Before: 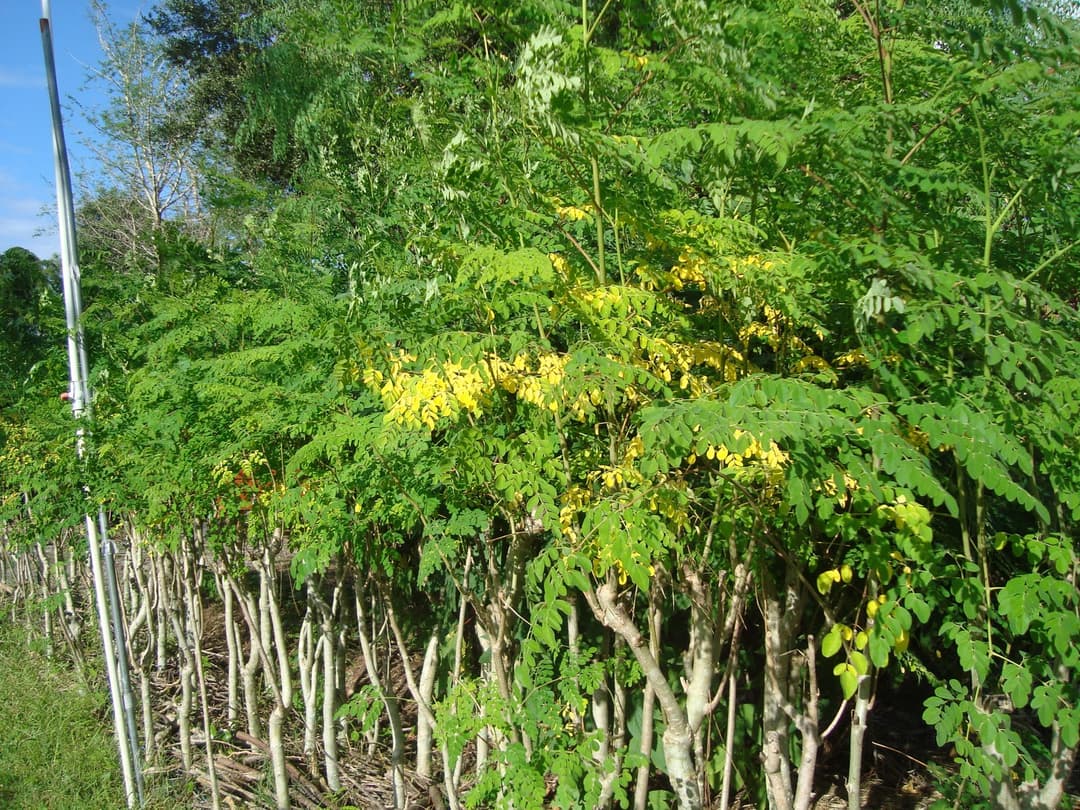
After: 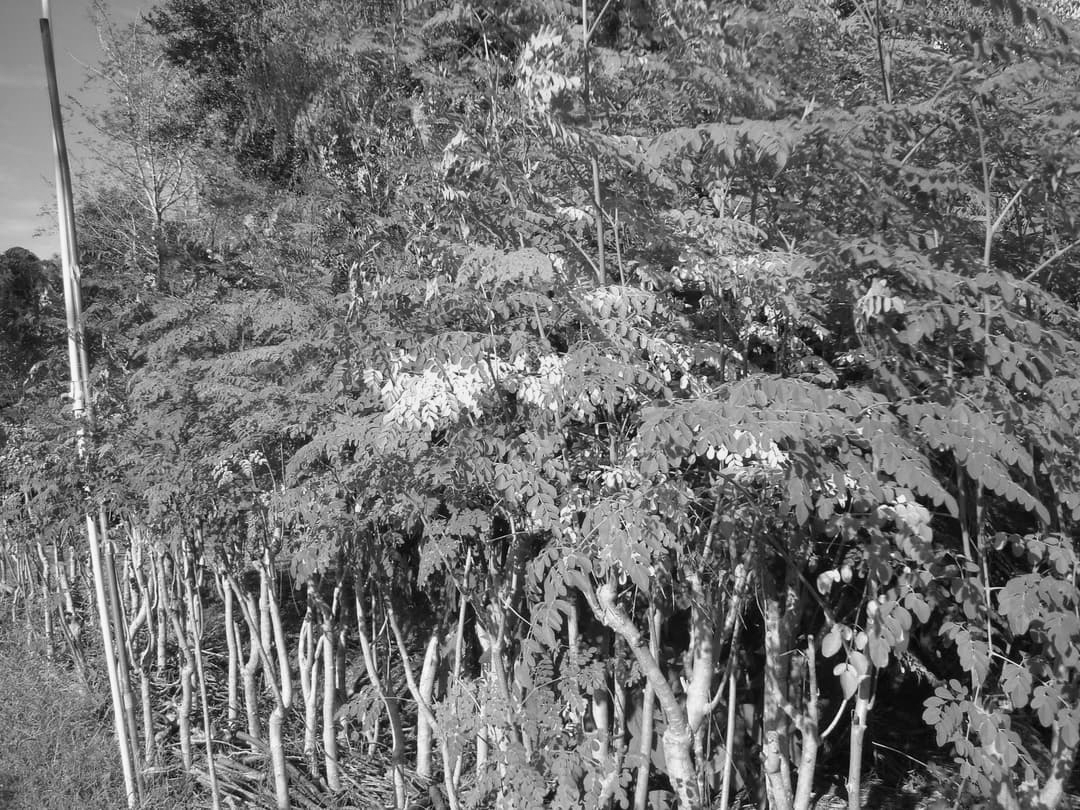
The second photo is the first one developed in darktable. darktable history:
white balance: red 0.974, blue 1.044
monochrome: a 32, b 64, size 2.3
shadows and highlights: shadows 24.5, highlights -78.15, soften with gaussian
velvia: on, module defaults
